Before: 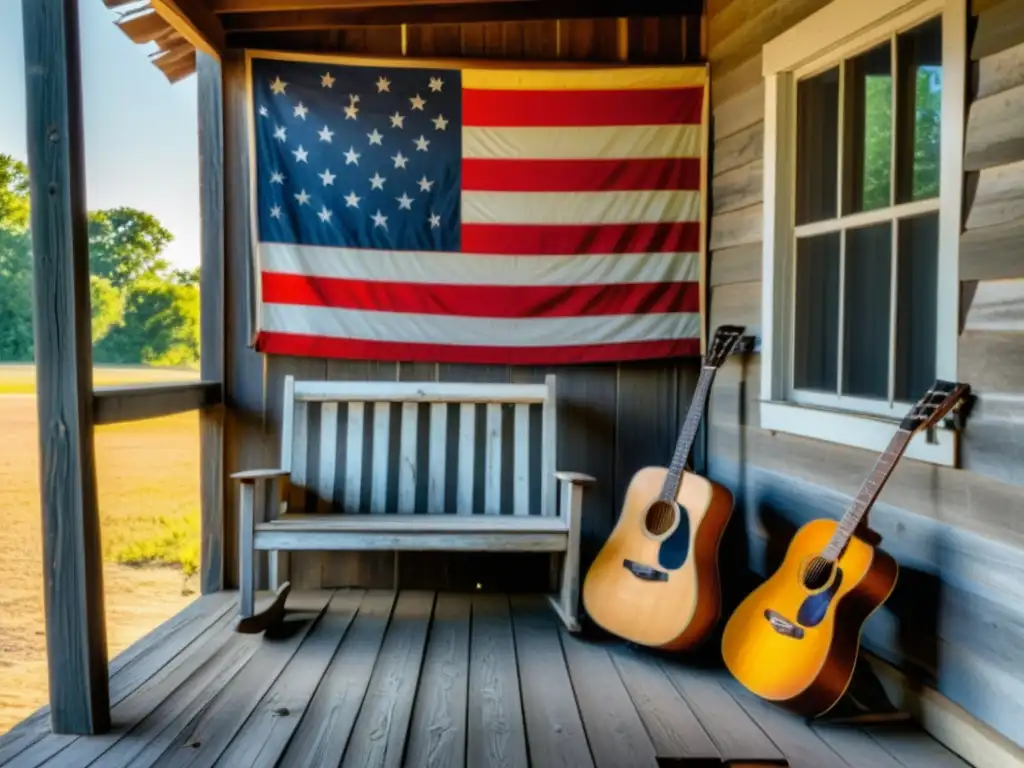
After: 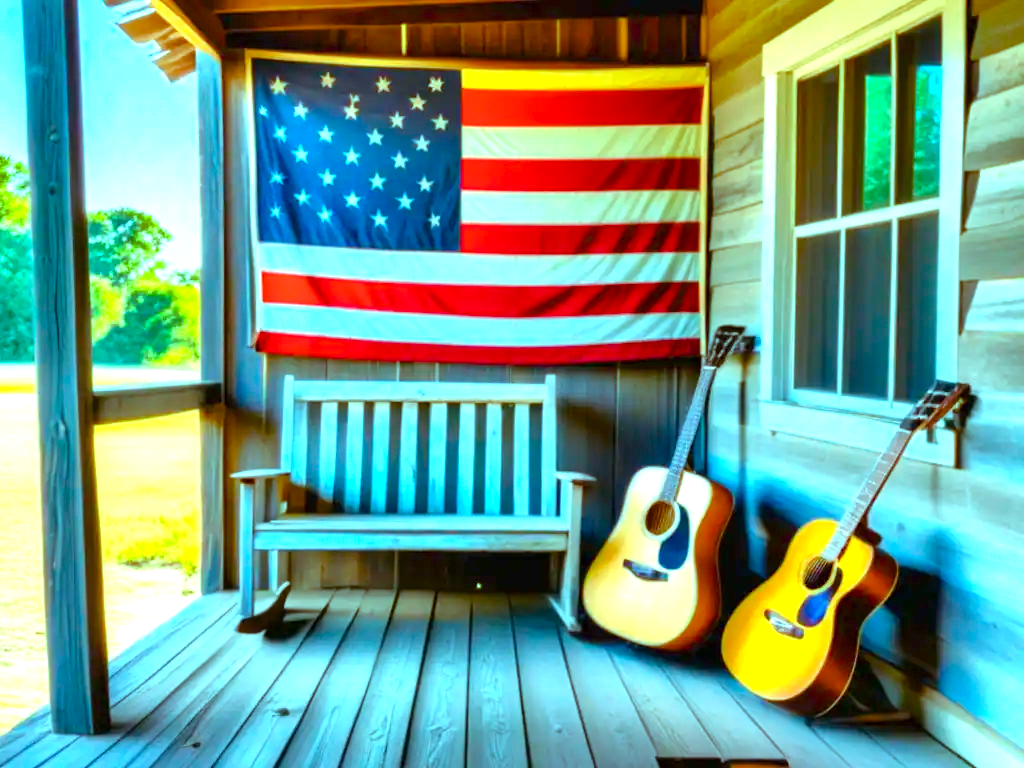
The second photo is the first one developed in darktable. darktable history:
exposure: black level correction 0, exposure 1.505 EV, compensate exposure bias true, compensate highlight preservation false
levels: black 0.059%
color balance rgb: highlights gain › luminance -33.325%, highlights gain › chroma 5.795%, highlights gain › hue 219.5°, linear chroma grading › global chroma 6.441%, perceptual saturation grading › global saturation 44.301%, perceptual saturation grading › highlights -50.061%, perceptual saturation grading › shadows 31.047%, perceptual brilliance grading › highlights 8.239%, perceptual brilliance grading › mid-tones 3.231%, perceptual brilliance grading › shadows 2.321%, global vibrance 20%
